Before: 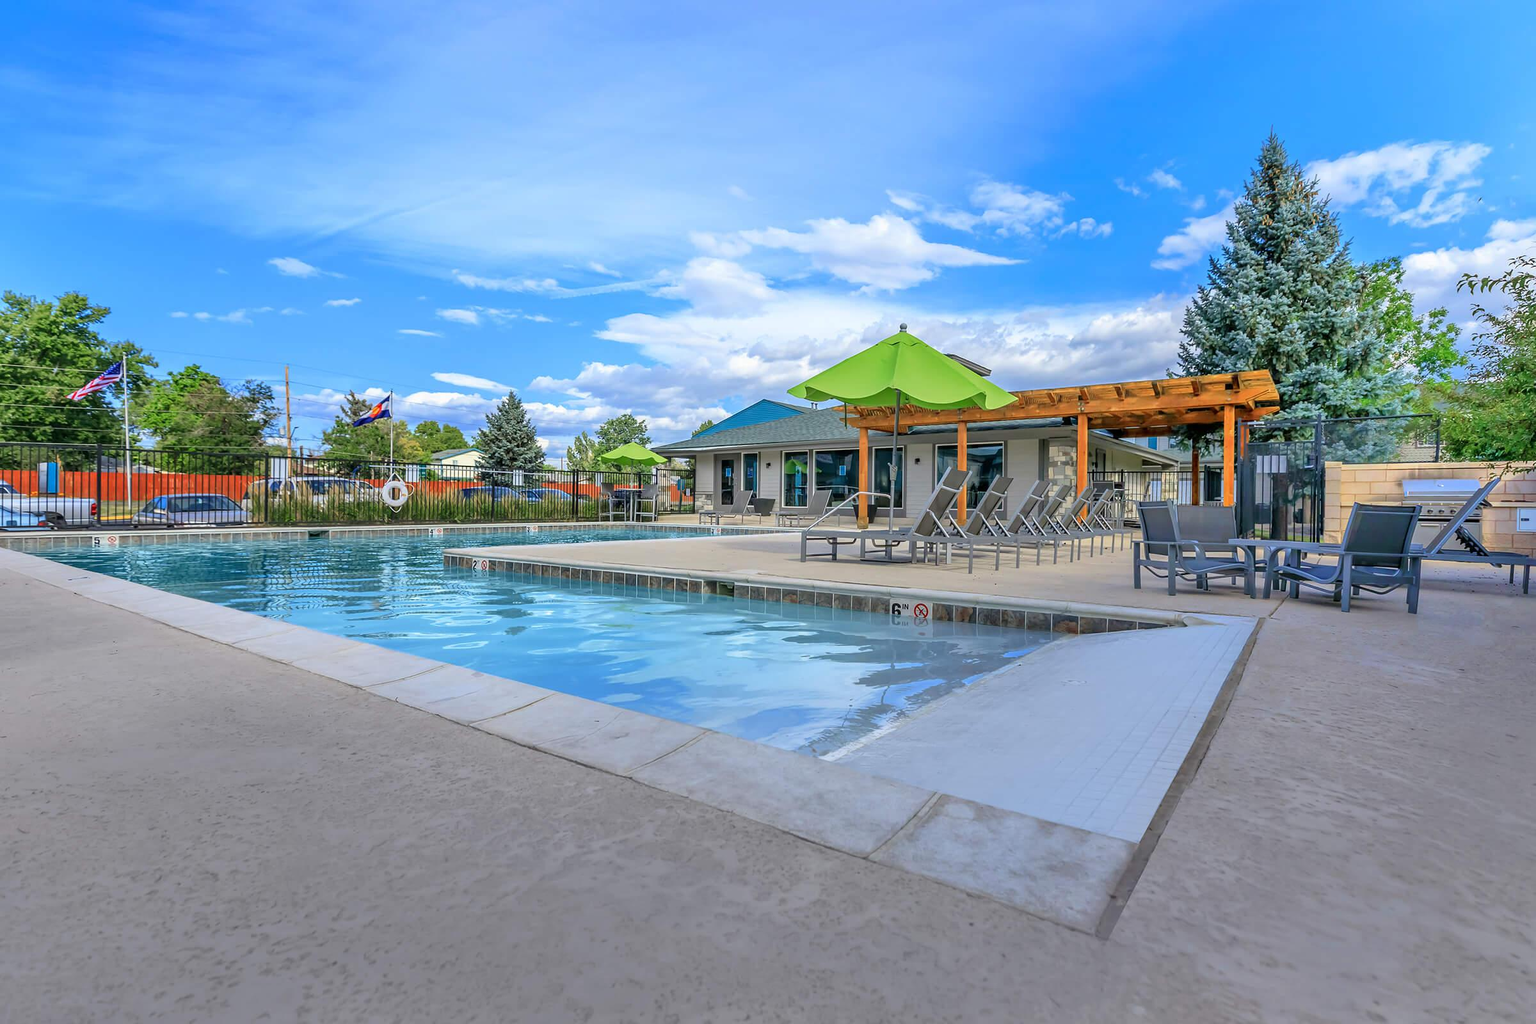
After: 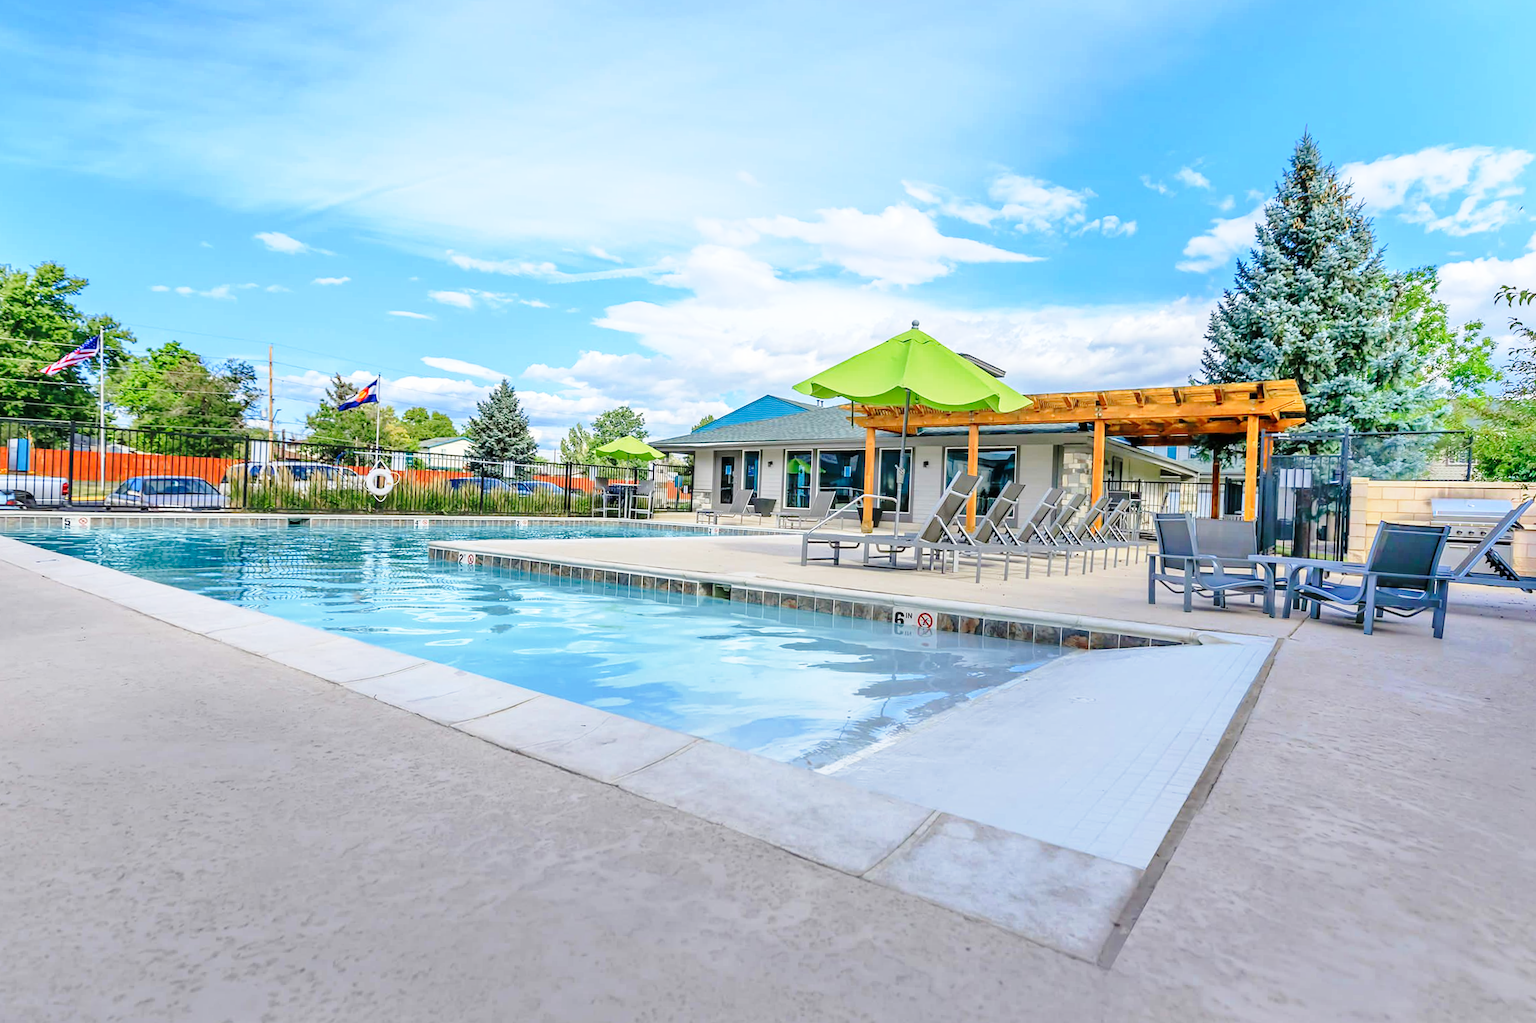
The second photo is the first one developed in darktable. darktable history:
base curve: curves: ch0 [(0, 0) (0.028, 0.03) (0.121, 0.232) (0.46, 0.748) (0.859, 0.968) (1, 1)], preserve colors none
crop and rotate: angle -1.69°
tone equalizer: -8 EV -1.84 EV, -7 EV -1.16 EV, -6 EV -1.62 EV, smoothing diameter 25%, edges refinement/feathering 10, preserve details guided filter
